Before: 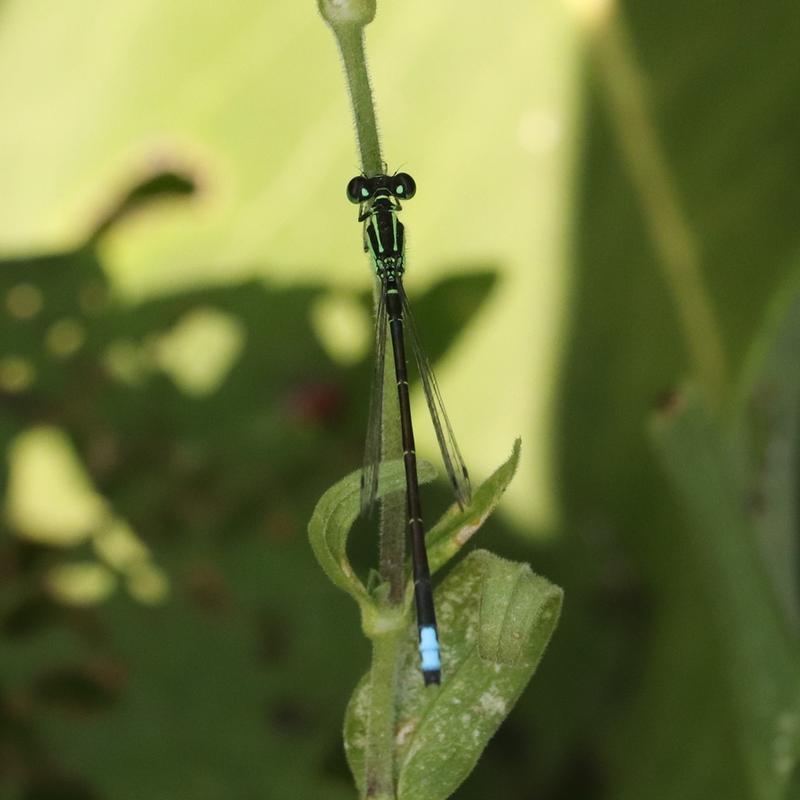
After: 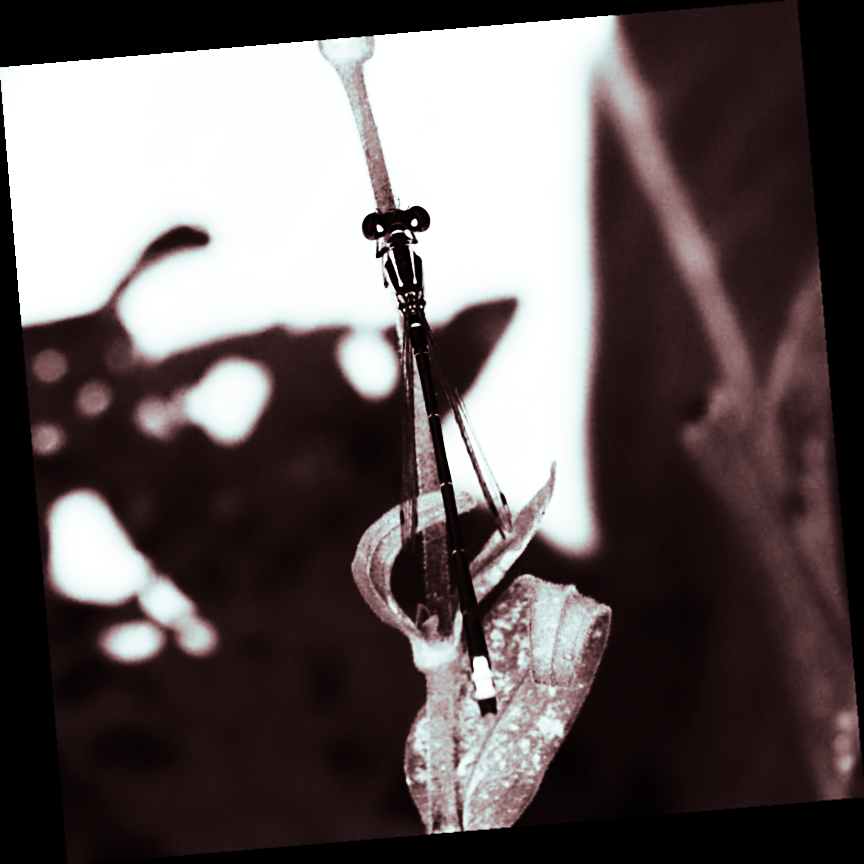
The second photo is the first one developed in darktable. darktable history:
shadows and highlights: shadows 25, highlights -25
lowpass: radius 0.76, contrast 1.56, saturation 0, unbound 0
contrast brightness saturation: contrast 0.2, brightness -0.11, saturation 0.1
base curve: curves: ch0 [(0, 0) (0.028, 0.03) (0.121, 0.232) (0.46, 0.748) (0.859, 0.968) (1, 1)], preserve colors none
split-toning: shadows › saturation 0.3, highlights › hue 180°, highlights › saturation 0.3, compress 0%
rotate and perspective: rotation -4.86°, automatic cropping off
tone equalizer: -8 EV -0.417 EV, -7 EV -0.389 EV, -6 EV -0.333 EV, -5 EV -0.222 EV, -3 EV 0.222 EV, -2 EV 0.333 EV, -1 EV 0.389 EV, +0 EV 0.417 EV, edges refinement/feathering 500, mask exposure compensation -1.57 EV, preserve details no
sharpen: on, module defaults
